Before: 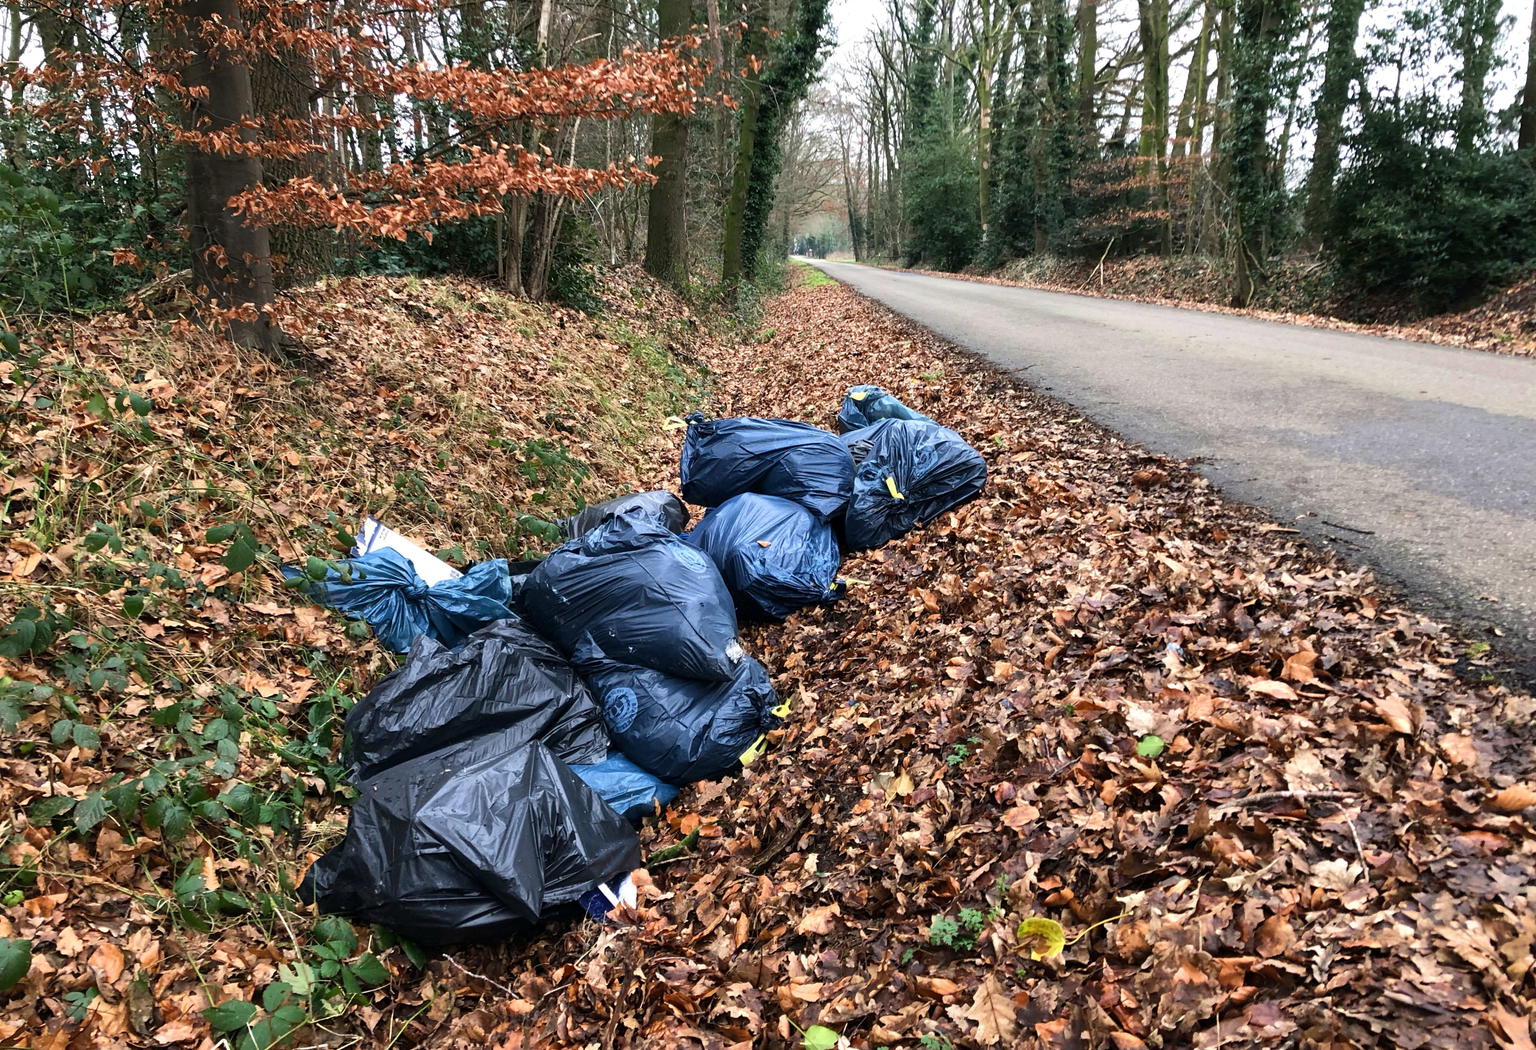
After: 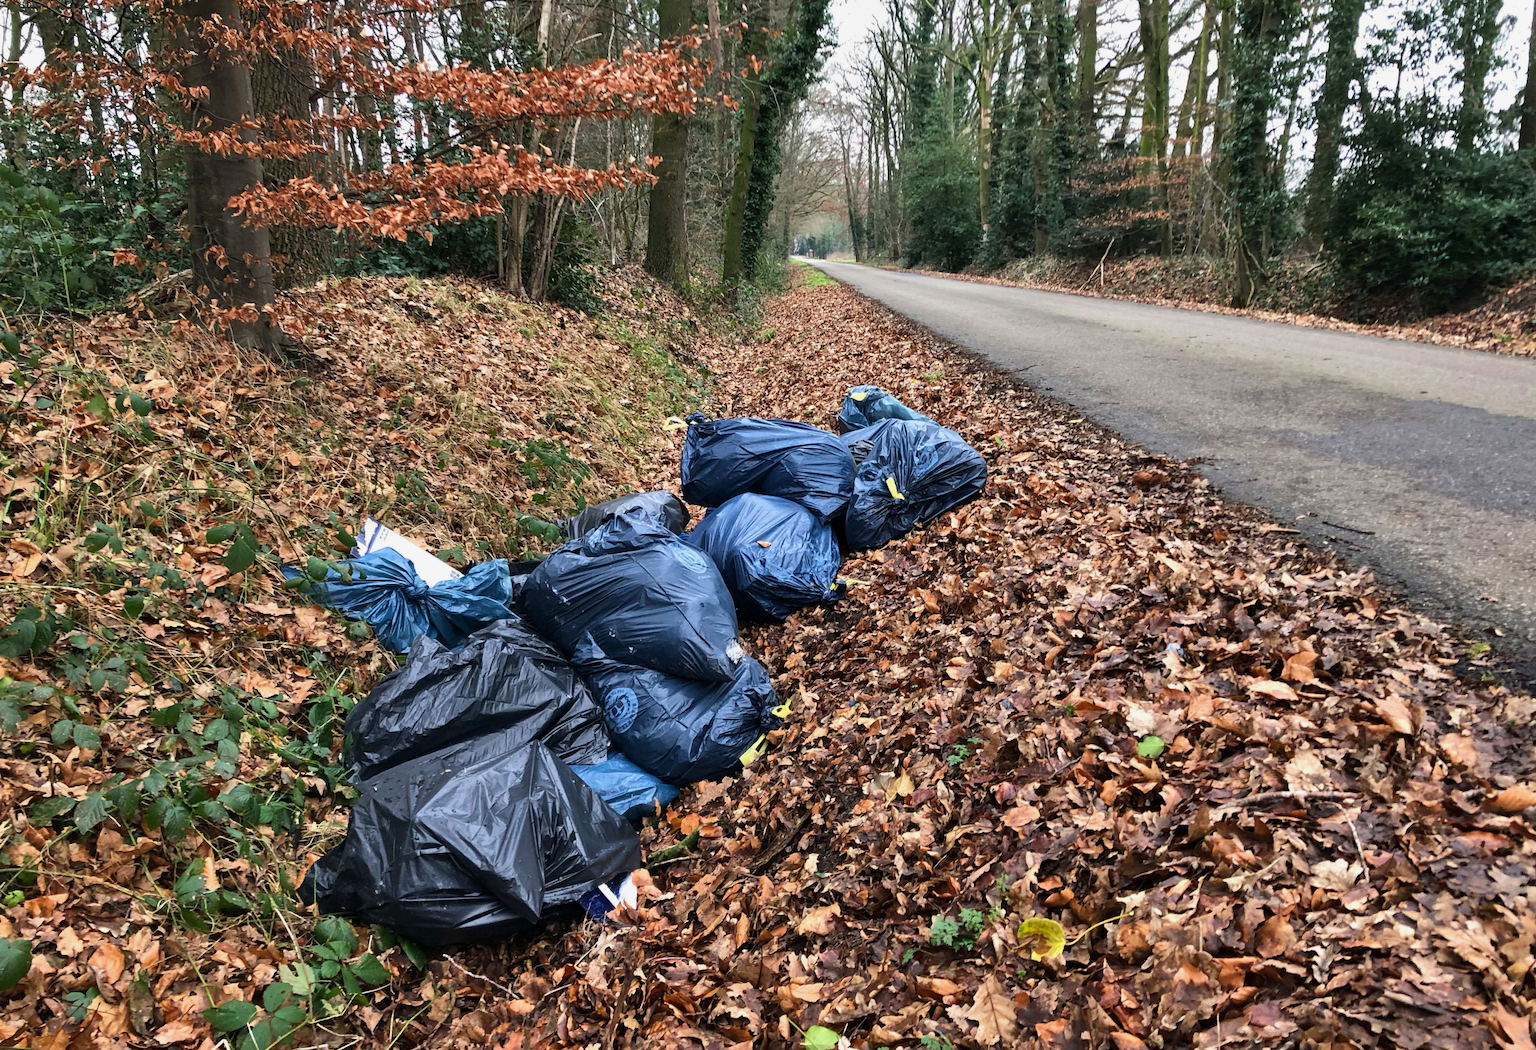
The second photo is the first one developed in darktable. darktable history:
shadows and highlights: white point adjustment -3.69, highlights -63.76, highlights color adjustment 55.28%, soften with gaussian
tone equalizer: luminance estimator HSV value / RGB max
